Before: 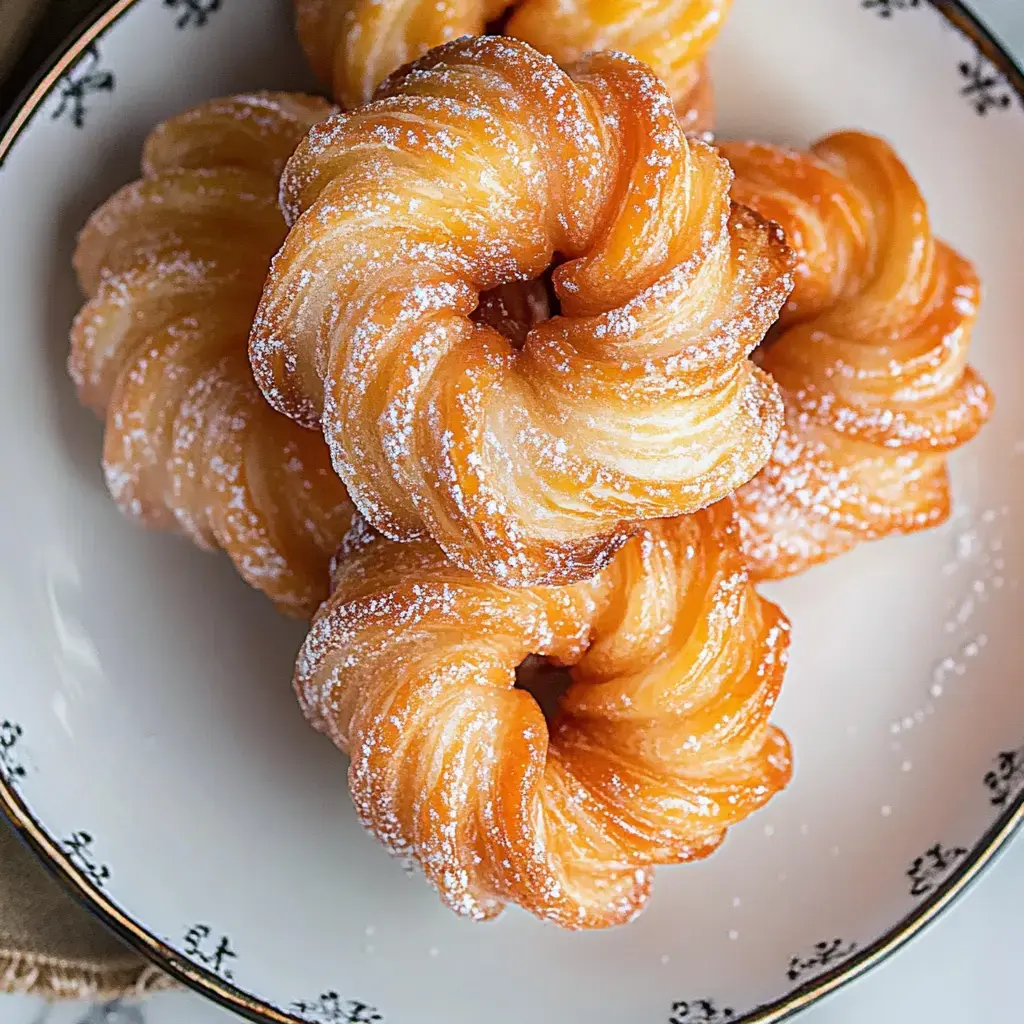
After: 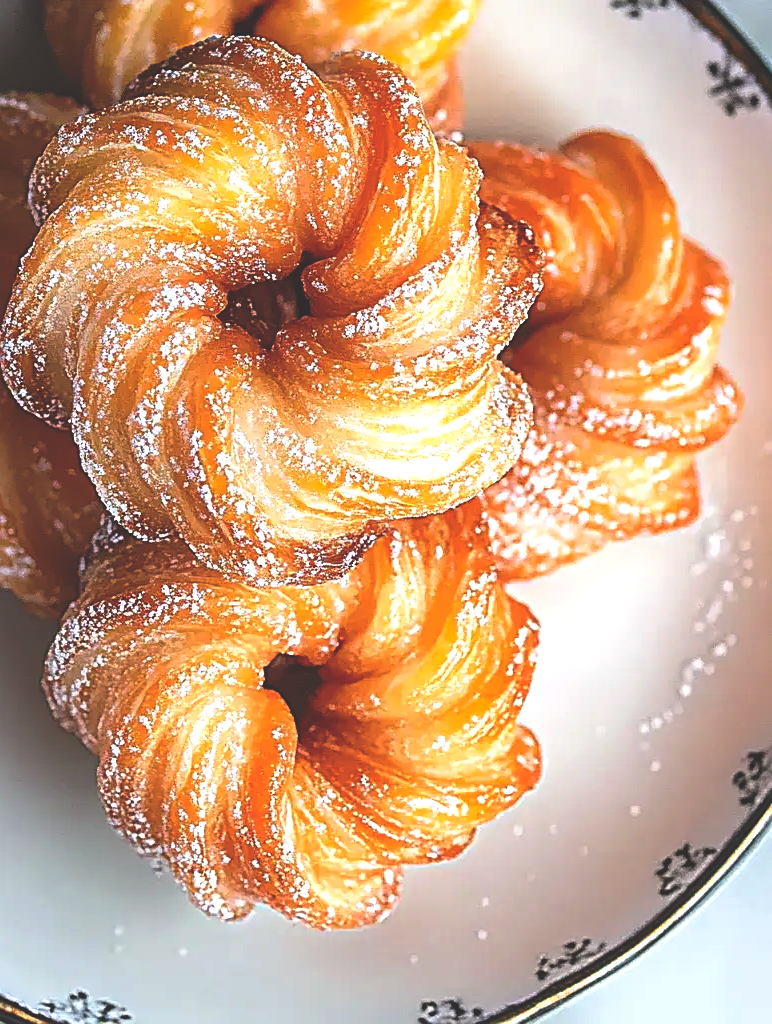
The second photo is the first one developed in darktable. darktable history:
exposure: black level correction 0.001, exposure 0.5 EV, compensate exposure bias true, compensate highlight preservation false
rgb curve: curves: ch0 [(0, 0.186) (0.314, 0.284) (0.775, 0.708) (1, 1)], compensate middle gray true, preserve colors none
sharpen: on, module defaults
crop and rotate: left 24.6%
